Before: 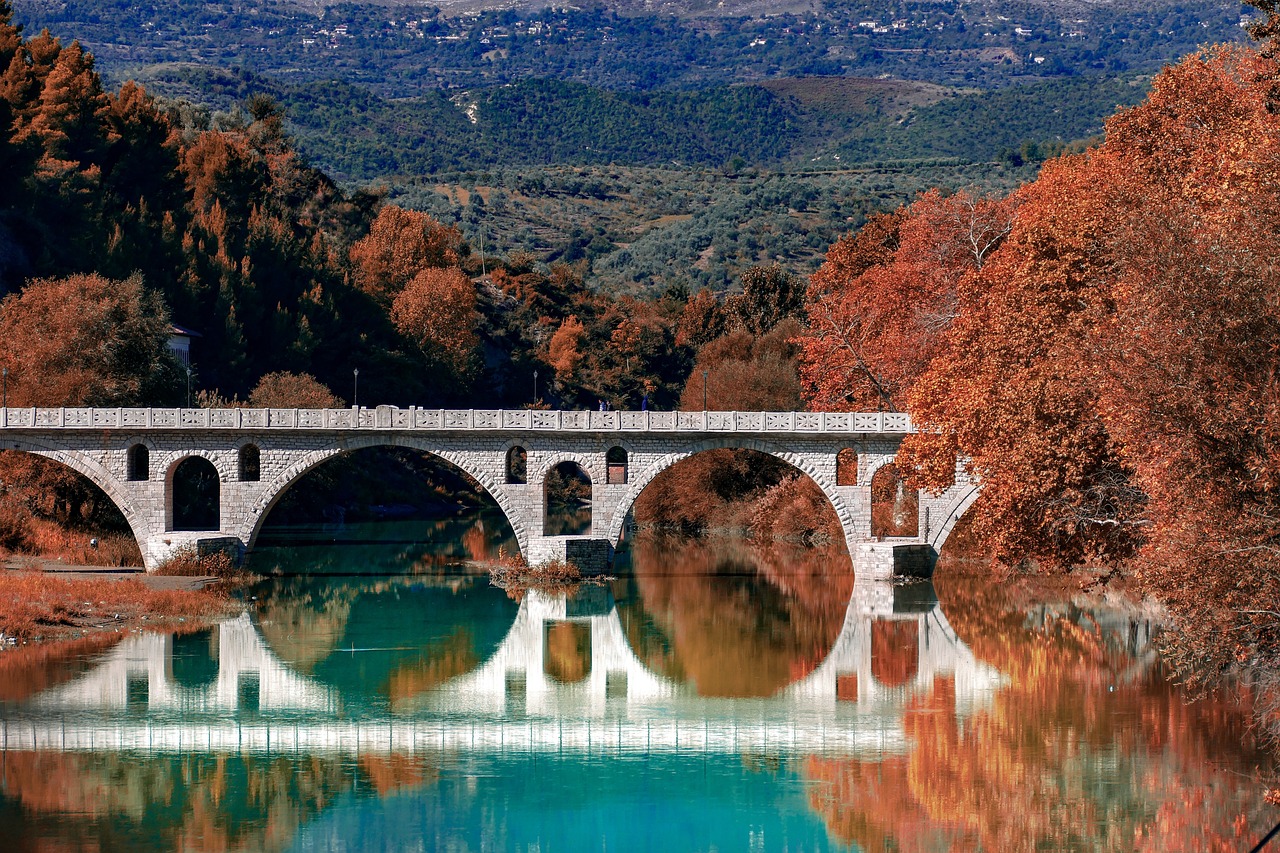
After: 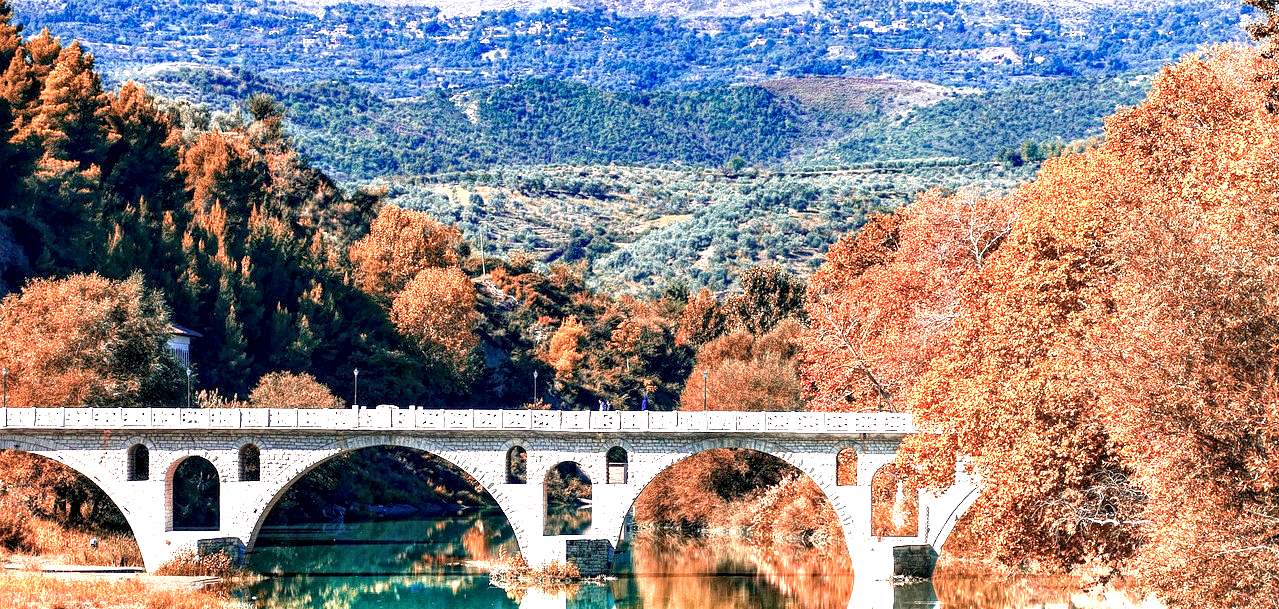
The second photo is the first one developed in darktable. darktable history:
local contrast: highlights 100%, shadows 100%, detail 200%, midtone range 0.2
exposure: exposure 2.25 EV, compensate highlight preservation false
crop: bottom 28.576%
white balance: emerald 1
